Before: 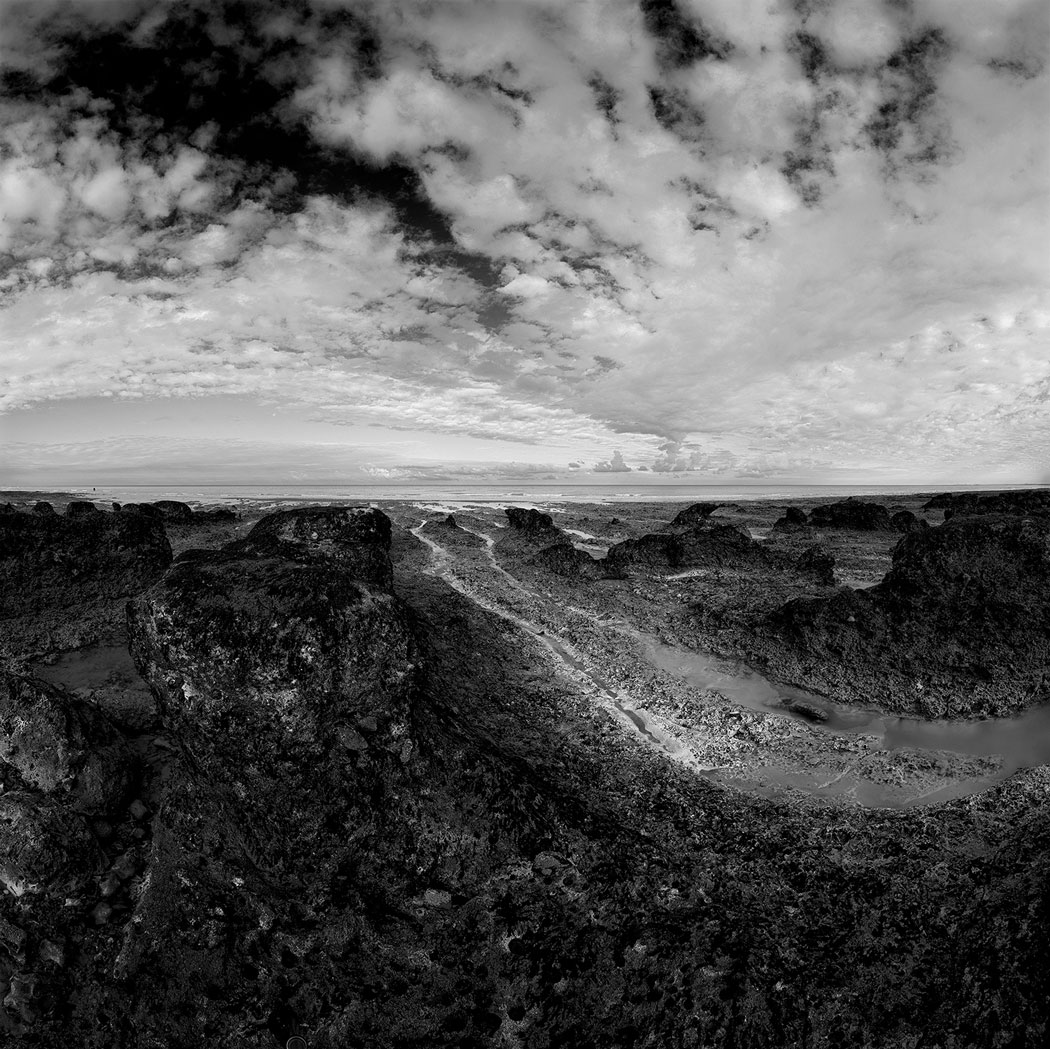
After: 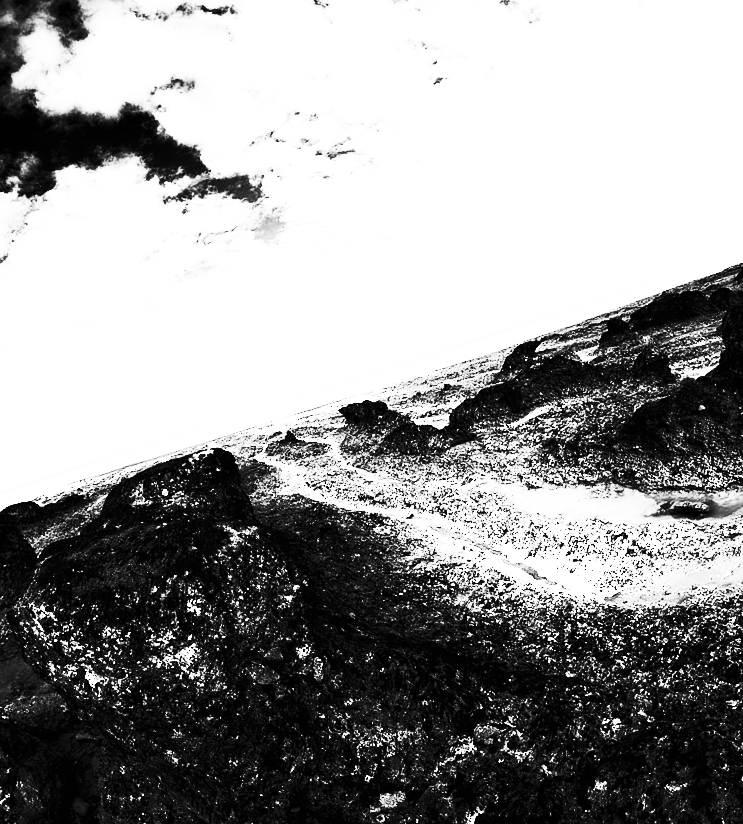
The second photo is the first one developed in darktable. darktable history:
crop and rotate: angle 17.78°, left 6.718%, right 4.226%, bottom 1.109%
tone equalizer: -8 EV -0.771 EV, -7 EV -0.714 EV, -6 EV -0.574 EV, -5 EV -0.402 EV, -3 EV 0.379 EV, -2 EV 0.6 EV, -1 EV 0.679 EV, +0 EV 0.734 EV, edges refinement/feathering 500, mask exposure compensation -1.57 EV, preserve details no
contrast brightness saturation: contrast 0.924, brightness 0.201
exposure: black level correction 0, exposure 1.126 EV, compensate highlight preservation false
